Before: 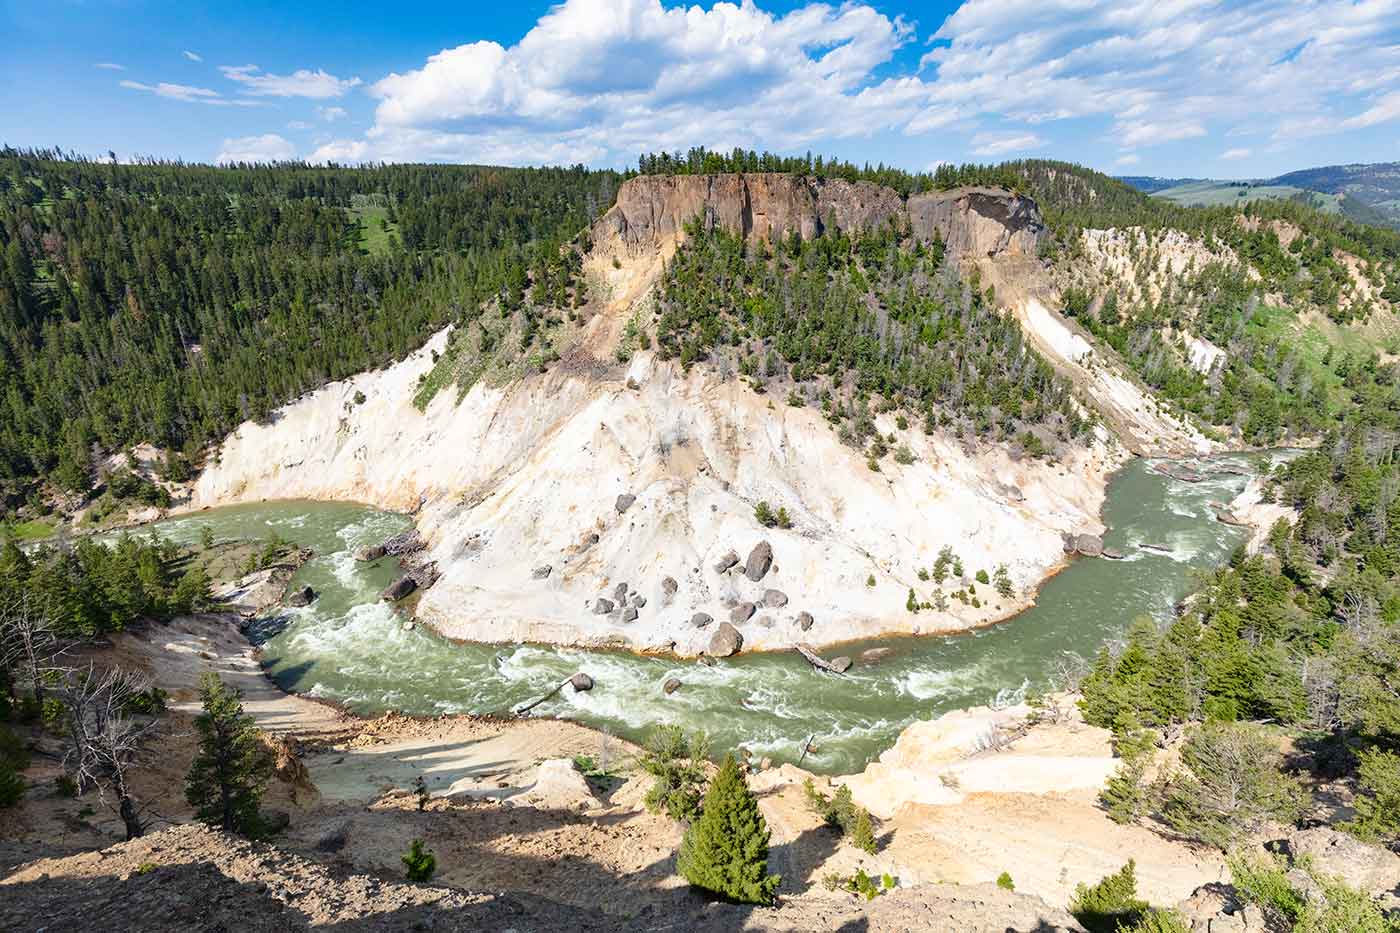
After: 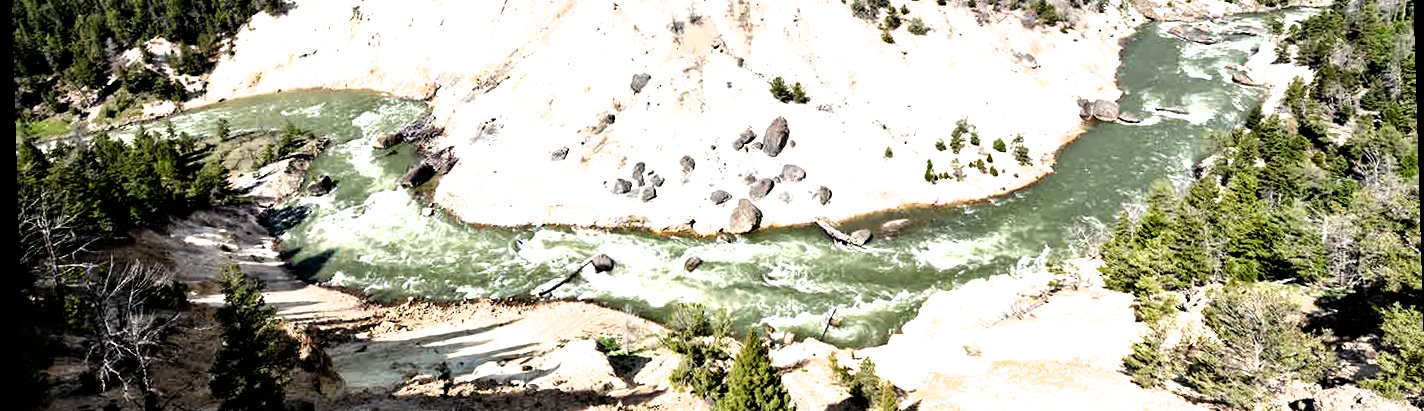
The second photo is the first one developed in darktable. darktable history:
filmic rgb: black relative exposure -8.2 EV, white relative exposure 2.2 EV, threshold 3 EV, hardness 7.11, latitude 85.74%, contrast 1.696, highlights saturation mix -4%, shadows ↔ highlights balance -2.69%, color science v5 (2021), contrast in shadows safe, contrast in highlights safe, enable highlight reconstruction true
color balance rgb: perceptual saturation grading › global saturation 20%, perceptual saturation grading › highlights -25%, perceptual saturation grading › shadows 50%, global vibrance -25%
crop: top 45.551%, bottom 12.262%
contrast equalizer: y [[0.5, 0.5, 0.544, 0.569, 0.5, 0.5], [0.5 ×6], [0.5 ×6], [0 ×6], [0 ×6]]
rotate and perspective: rotation -1.75°, automatic cropping off
